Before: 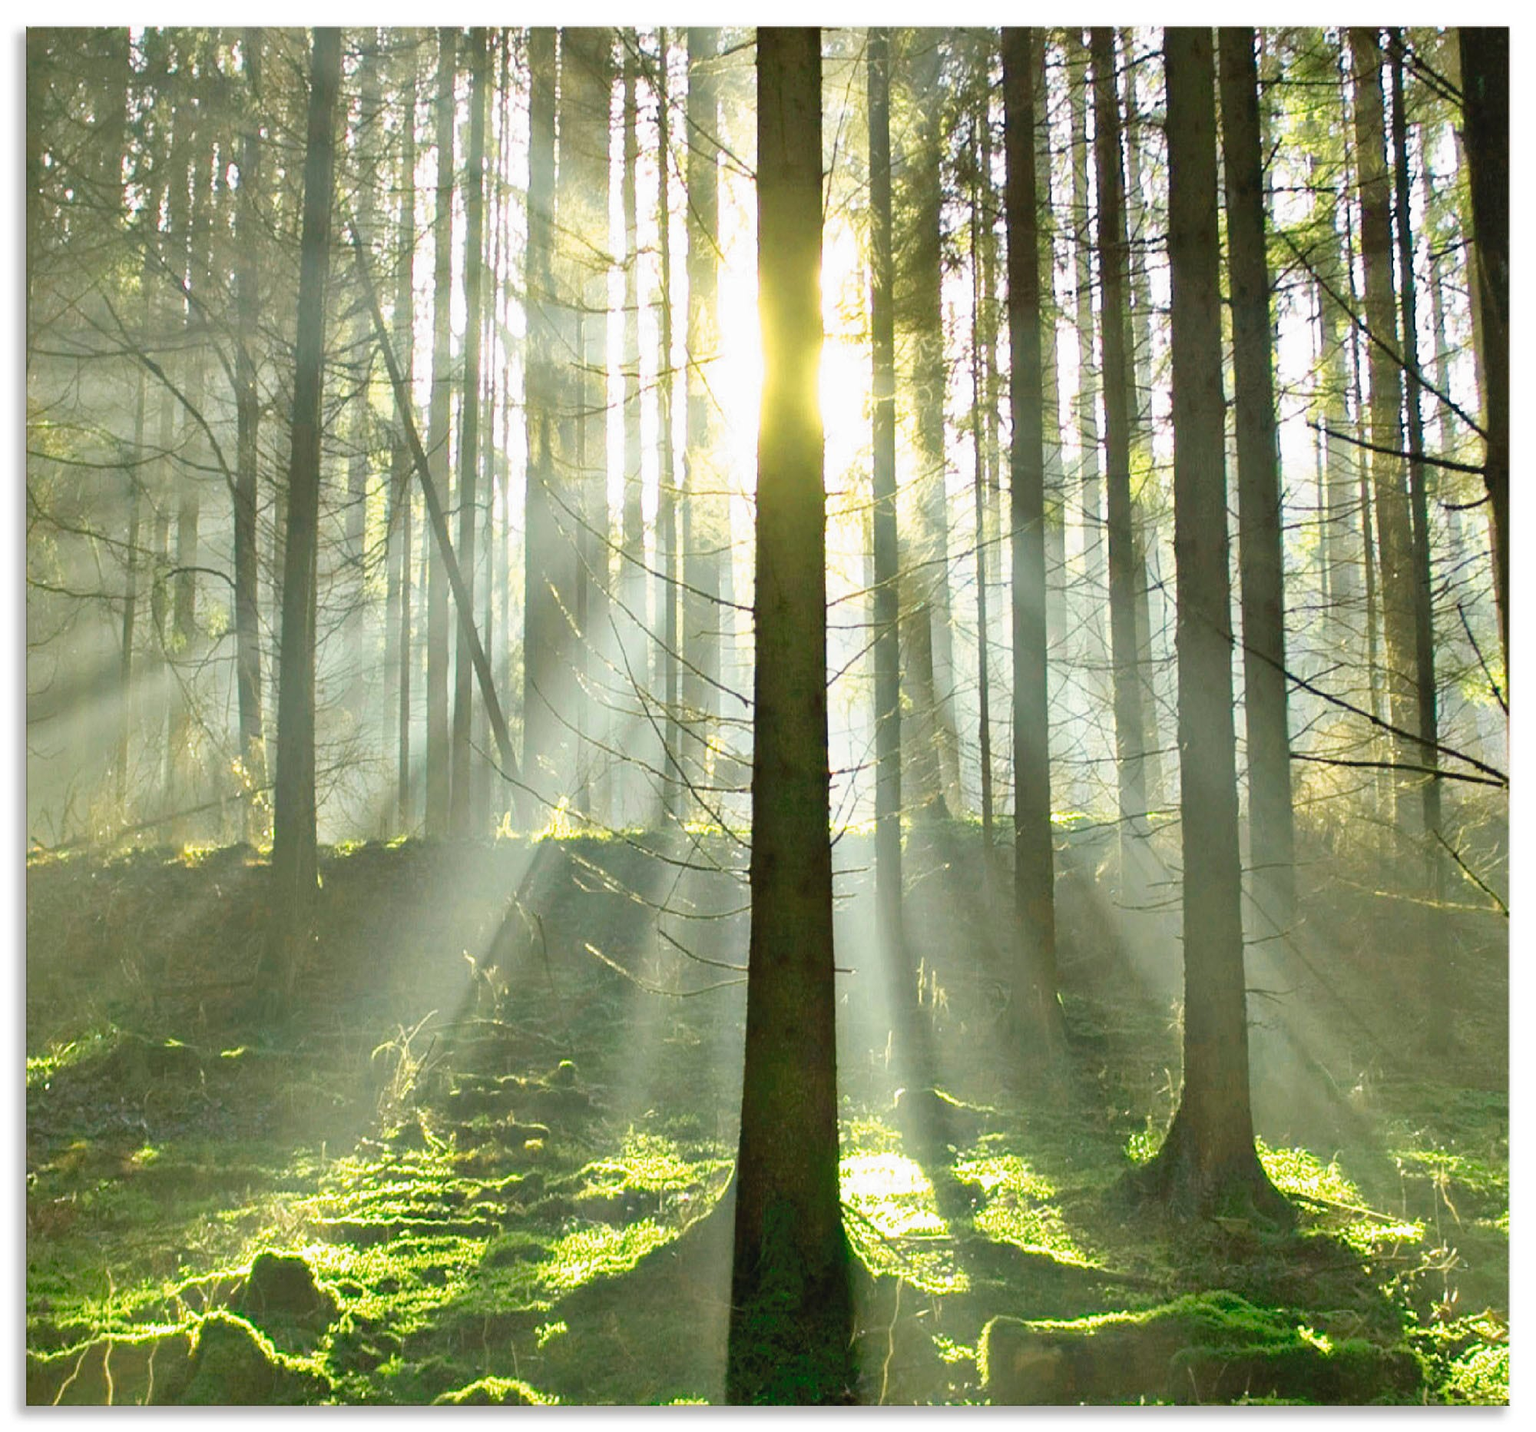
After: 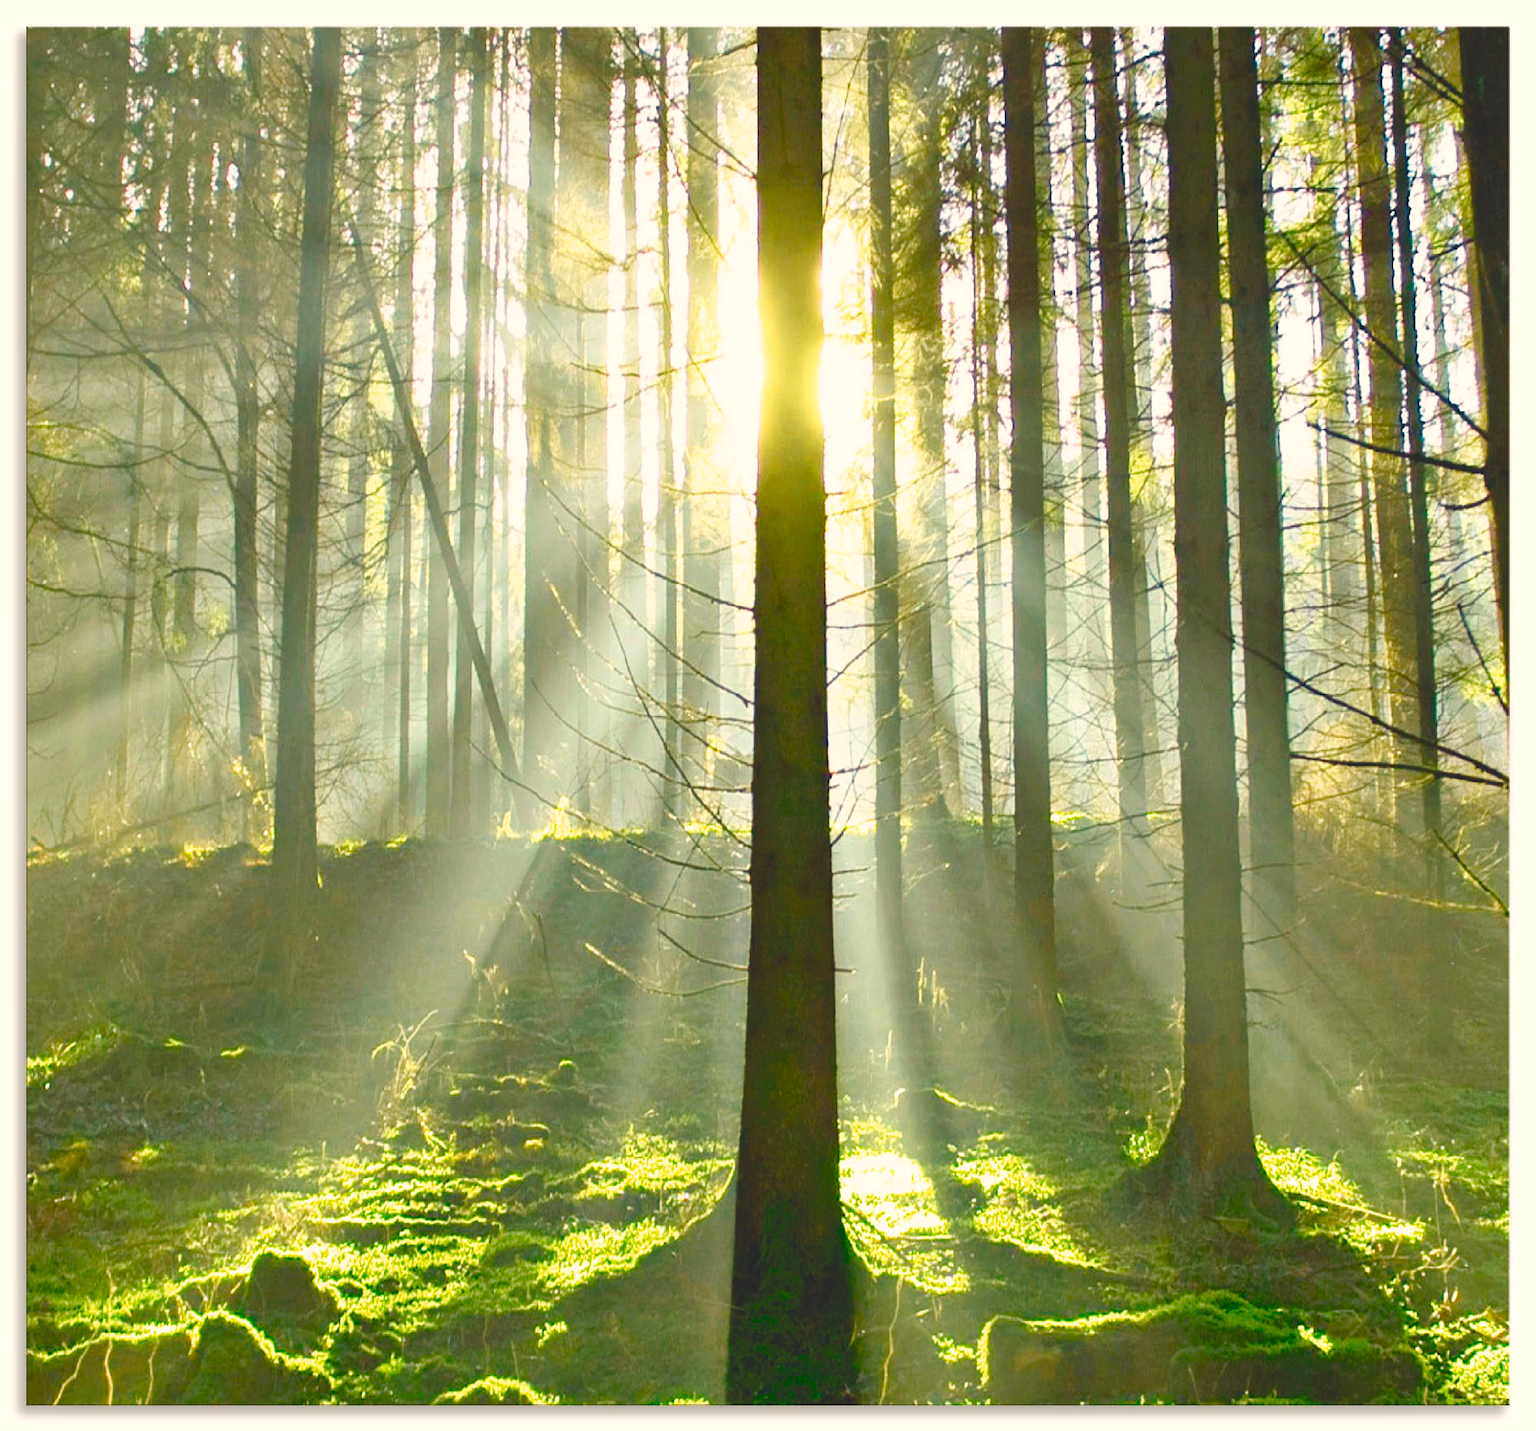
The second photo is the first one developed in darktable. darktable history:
color balance rgb: shadows lift › chroma 3%, shadows lift › hue 280.8°, power › hue 330°, highlights gain › chroma 3%, highlights gain › hue 75.6°, global offset › luminance 1.5%, perceptual saturation grading › global saturation 20%, perceptual saturation grading › highlights -25%, perceptual saturation grading › shadows 50%, global vibrance 30%
shadows and highlights: shadows 0, highlights 40
